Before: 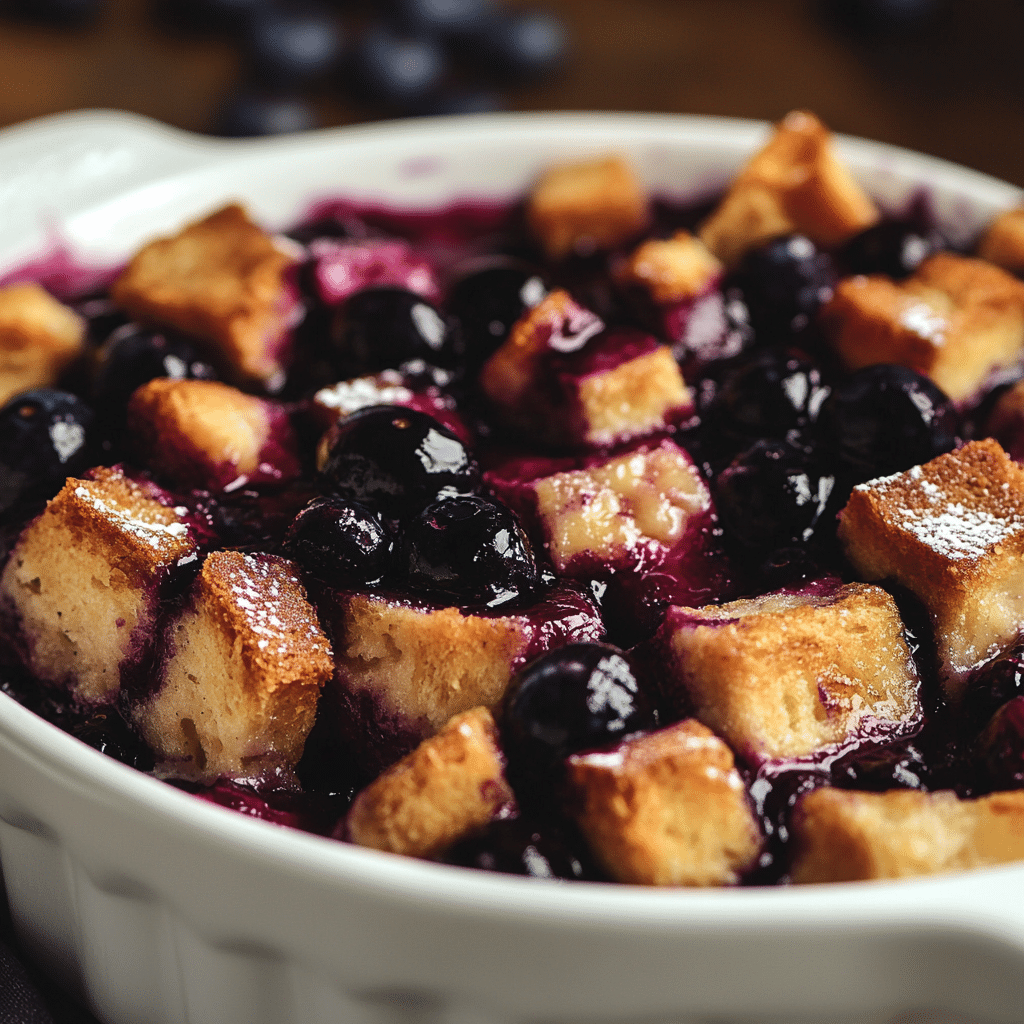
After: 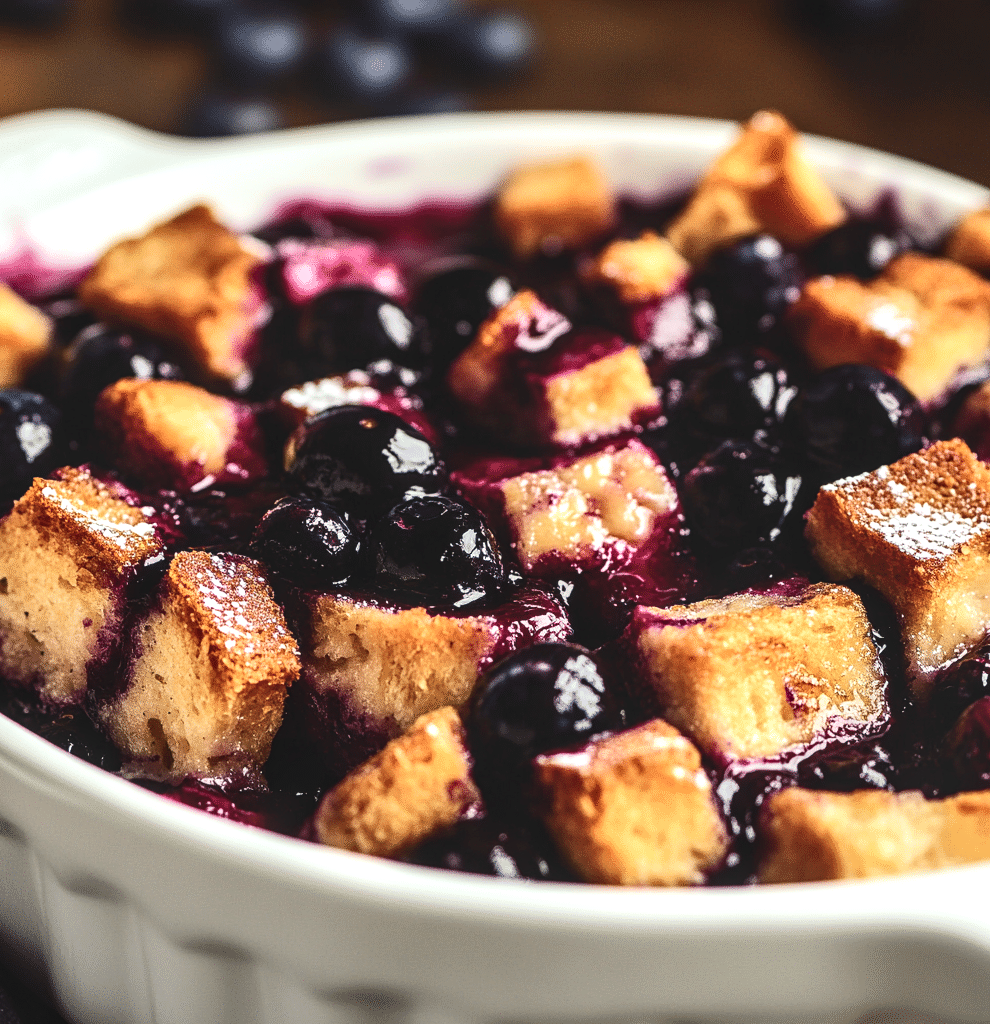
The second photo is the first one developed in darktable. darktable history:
exposure: black level correction 0, exposure 0.498 EV, compensate highlight preservation false
crop and rotate: left 3.225%
local contrast: on, module defaults
tone curve: curves: ch0 [(0, 0.032) (0.181, 0.156) (0.751, 0.829) (1, 1)], color space Lab, independent channels, preserve colors none
